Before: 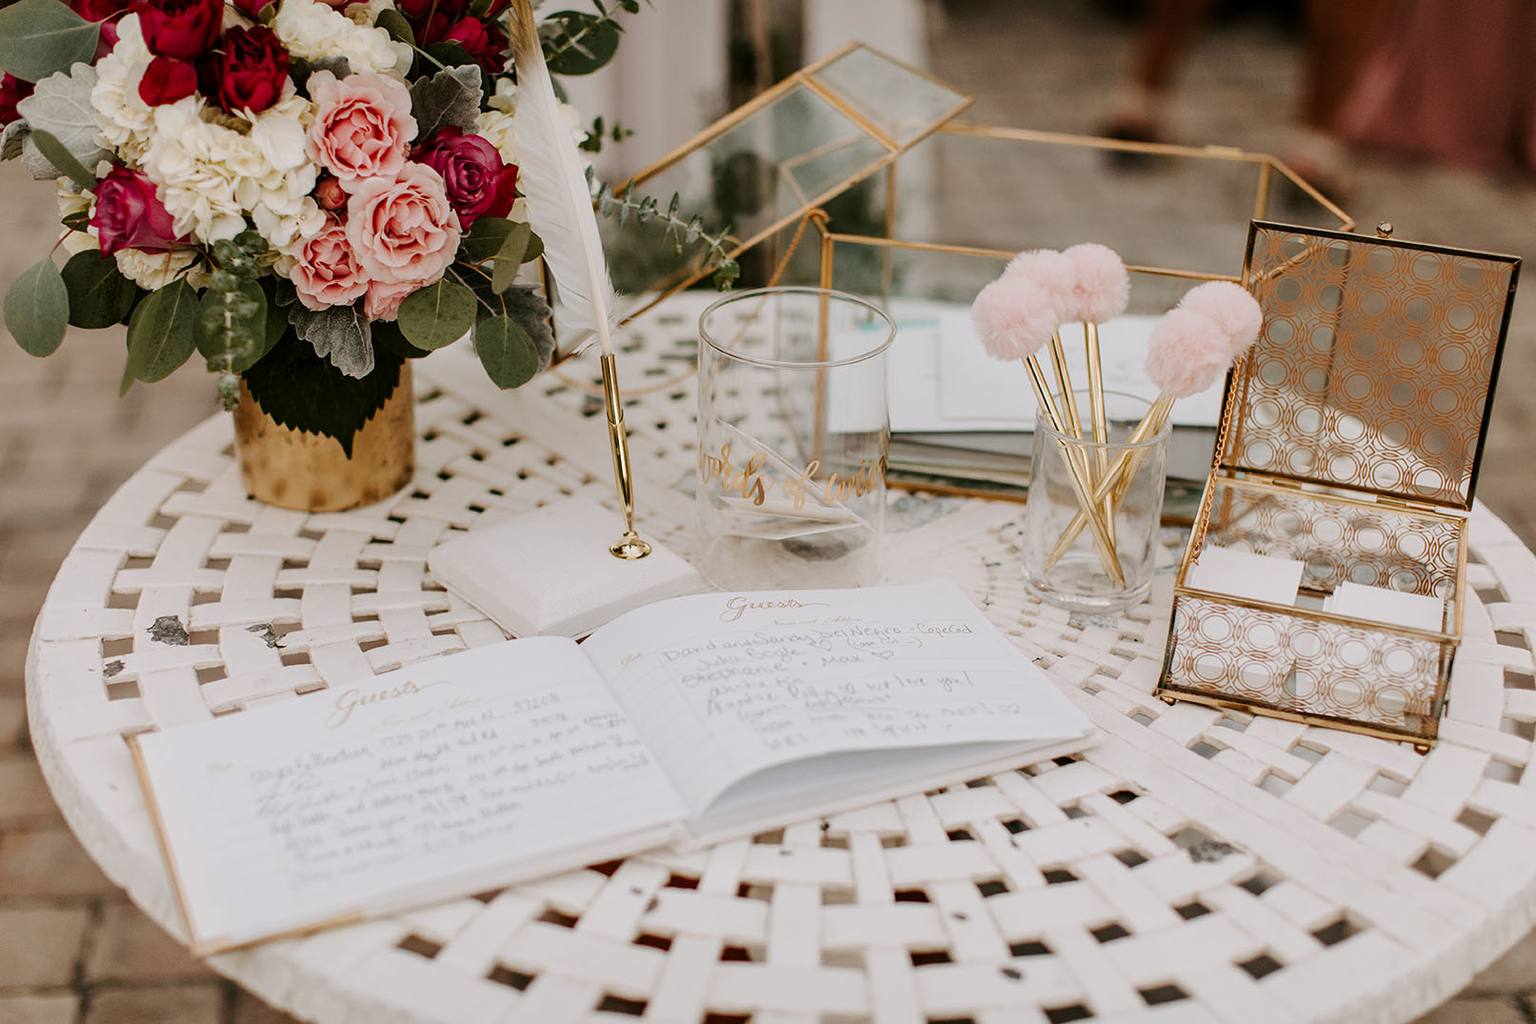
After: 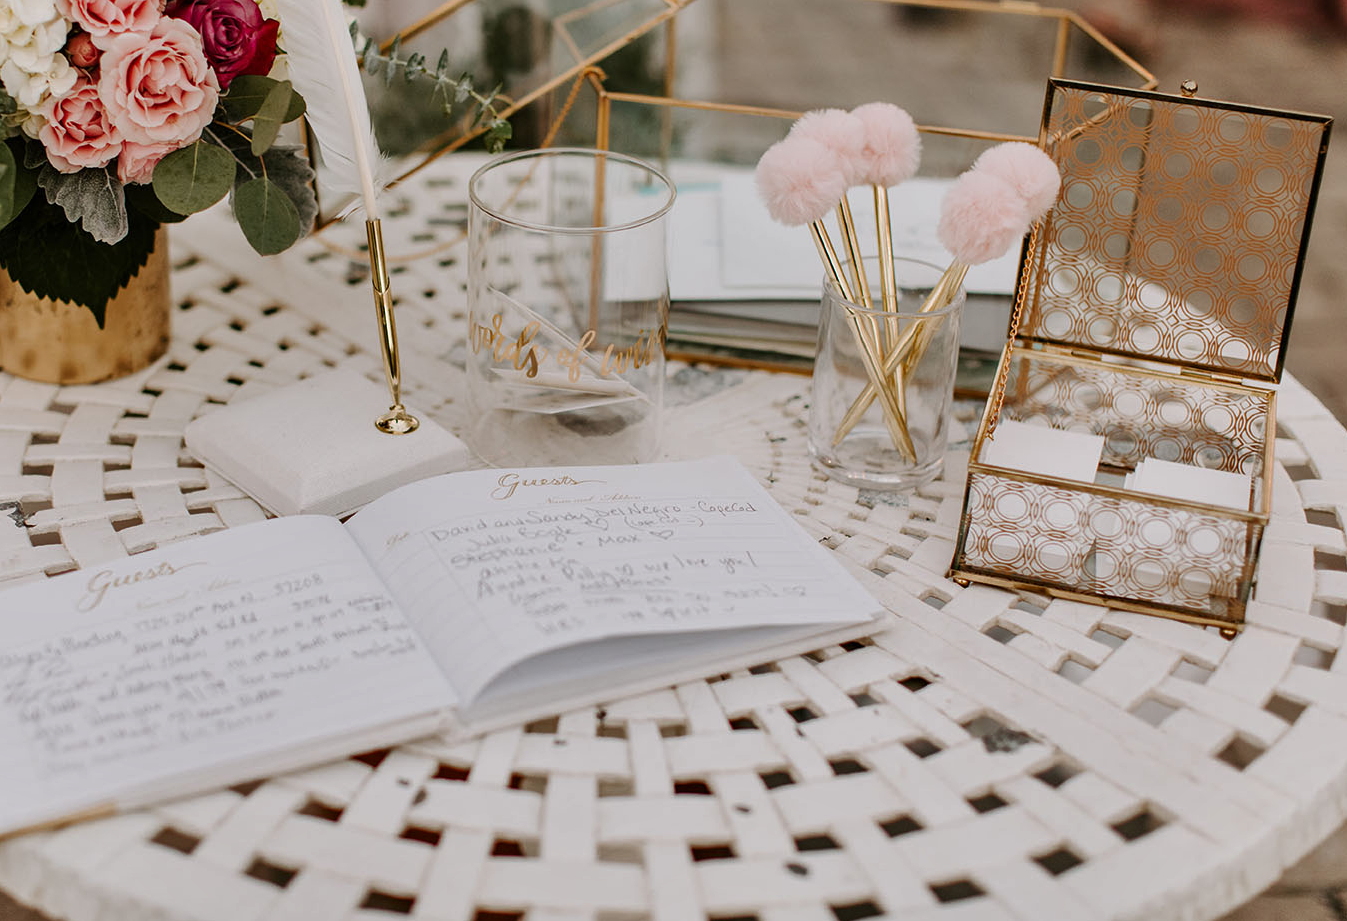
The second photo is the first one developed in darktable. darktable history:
shadows and highlights: soften with gaussian
crop: left 16.488%, top 14.31%
